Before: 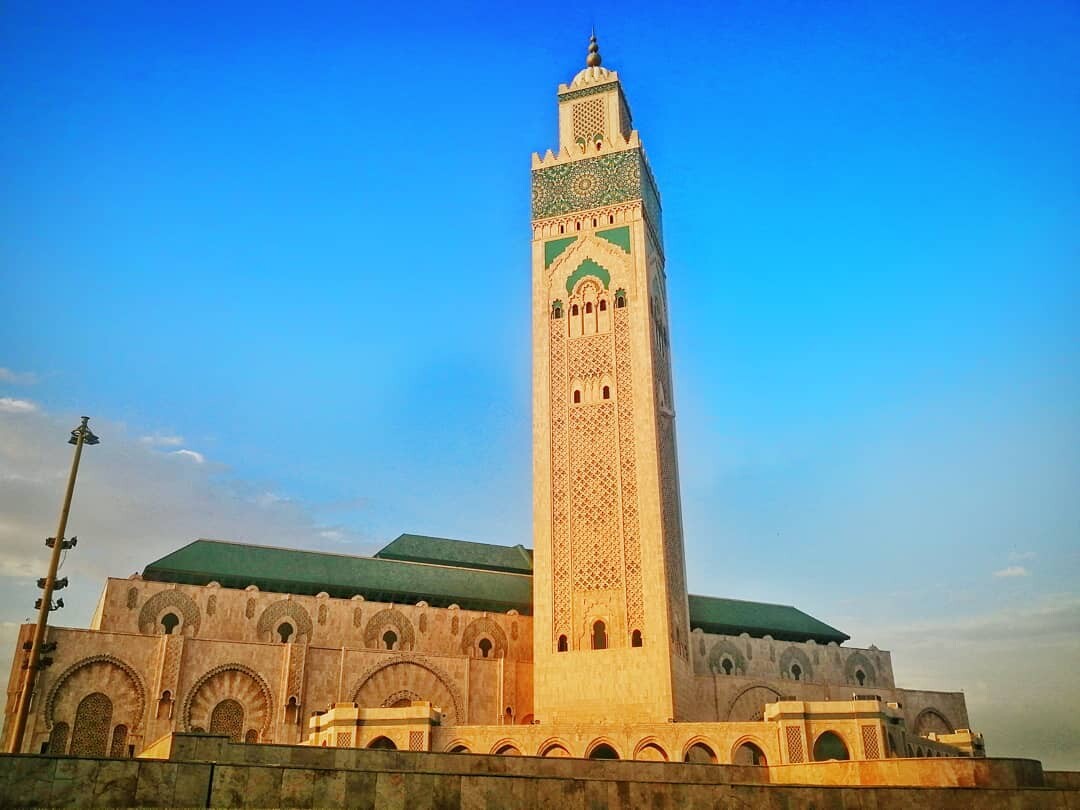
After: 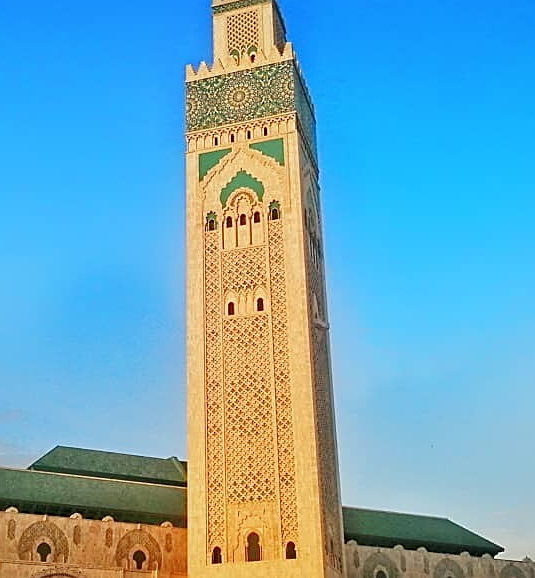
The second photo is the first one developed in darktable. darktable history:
crop: left 32.075%, top 10.976%, right 18.355%, bottom 17.596%
sharpen: on, module defaults
